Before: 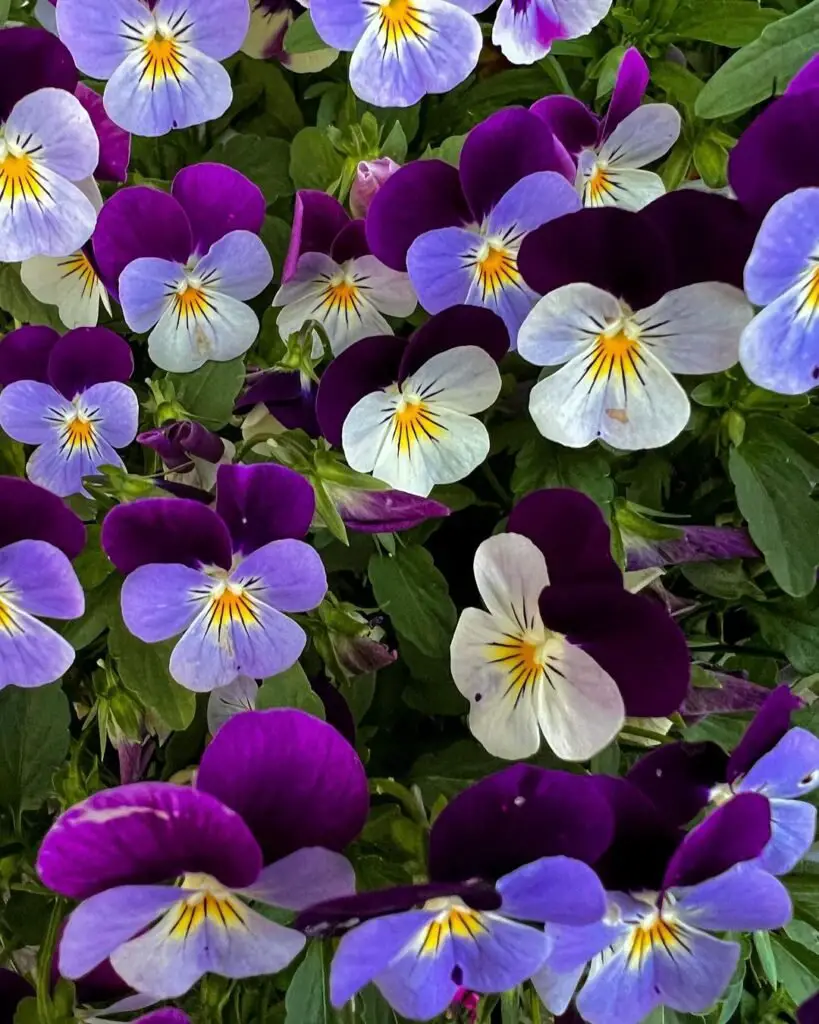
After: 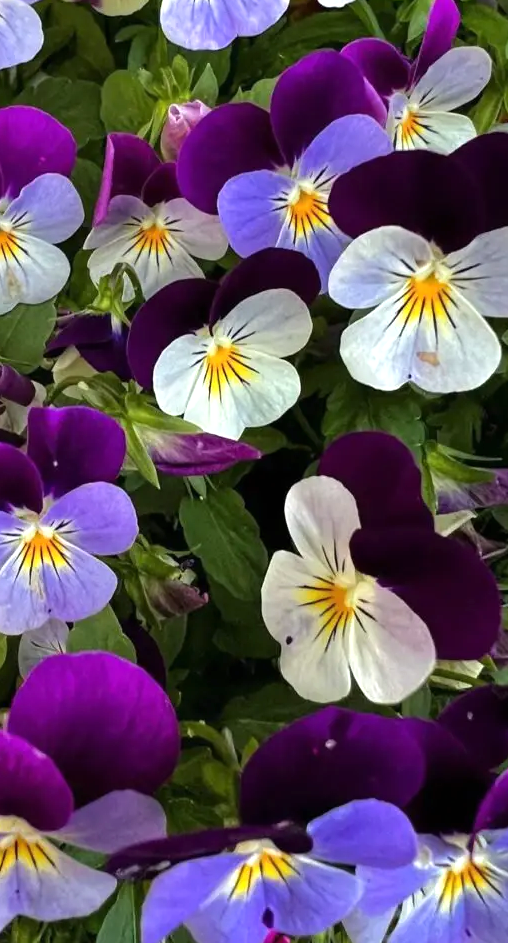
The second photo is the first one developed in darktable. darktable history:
exposure: black level correction 0, exposure 0.3 EV, compensate exposure bias true, compensate highlight preservation false
crop and rotate: left 23.121%, top 5.627%, right 14.848%, bottom 2.26%
